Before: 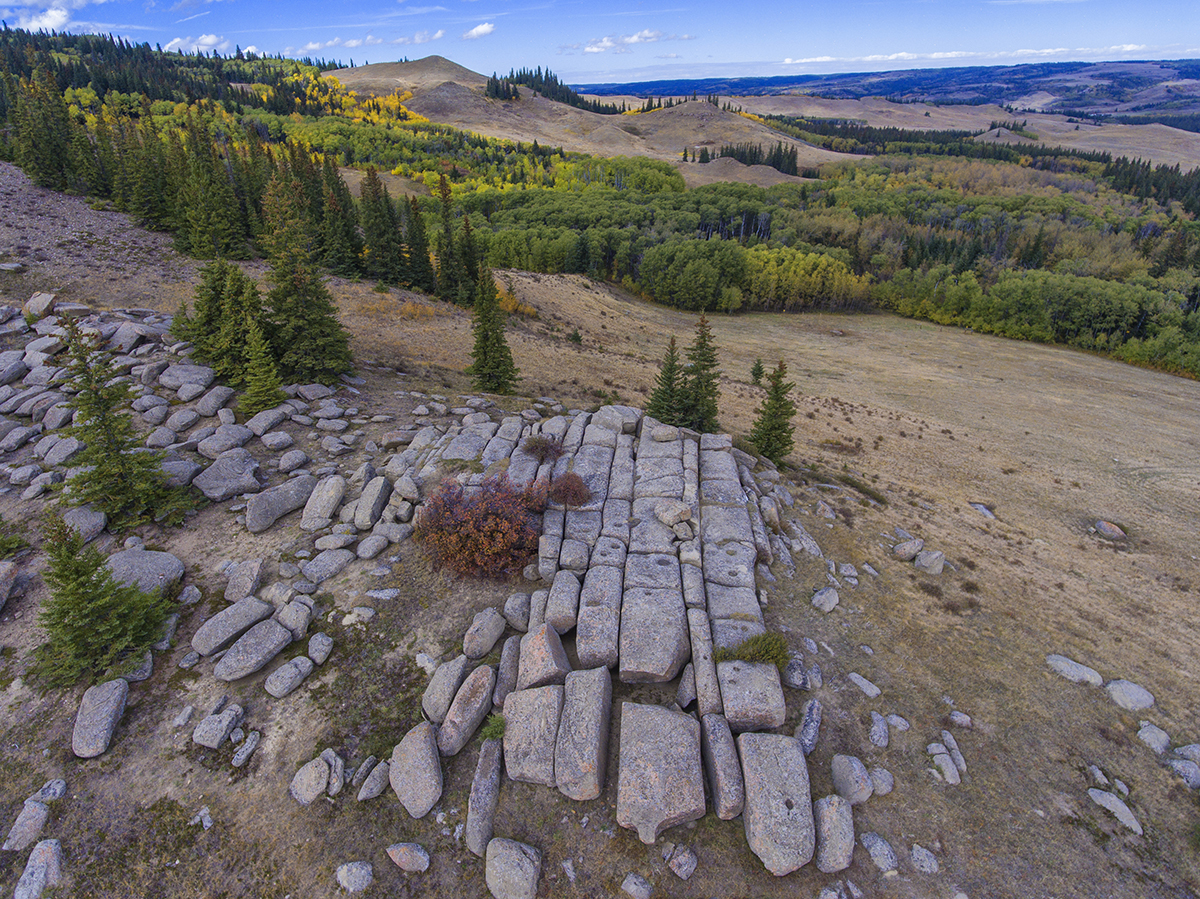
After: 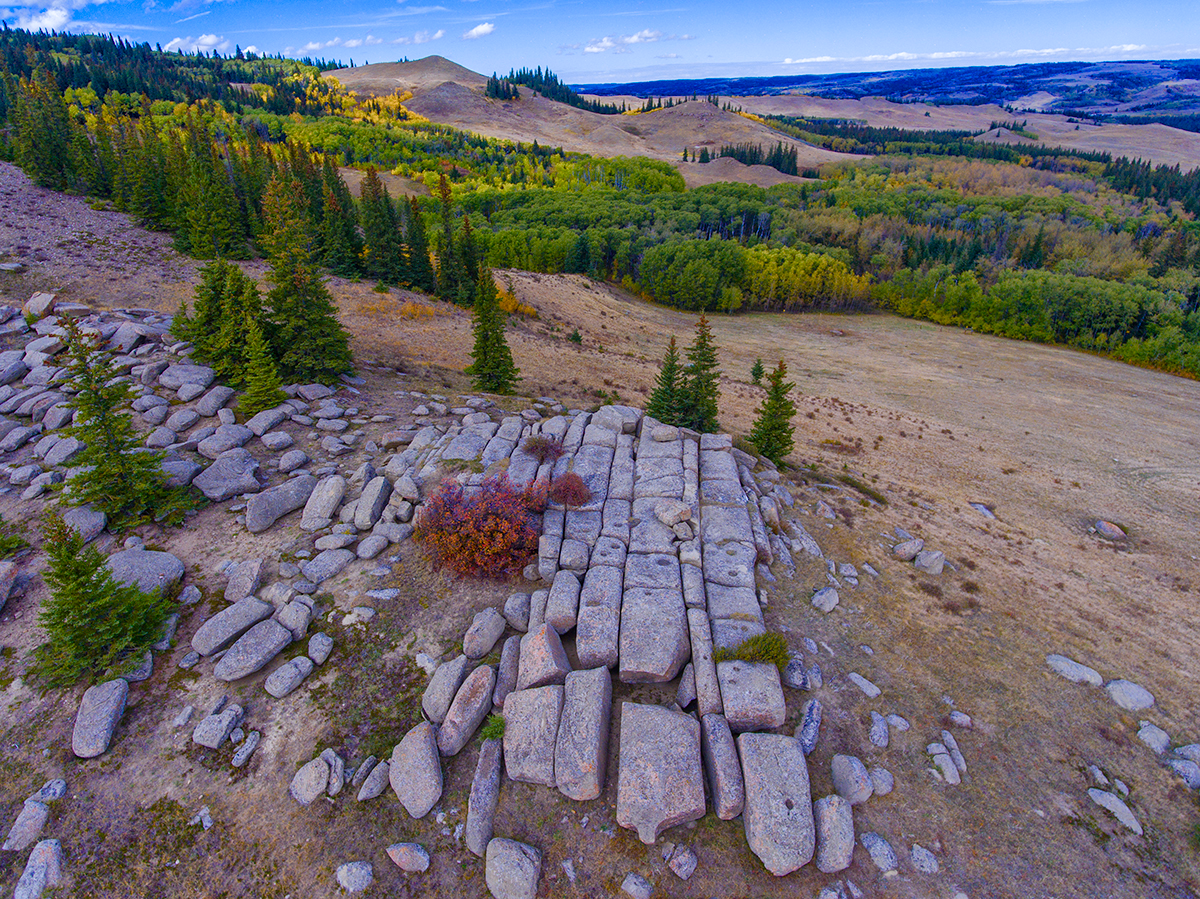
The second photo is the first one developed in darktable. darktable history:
color calibration: illuminant as shot in camera, x 0.358, y 0.373, temperature 4628.91 K
color balance rgb: power › hue 323.8°, perceptual saturation grading › global saturation 24.782%, perceptual saturation grading › highlights -50.866%, perceptual saturation grading › mid-tones 19.4%, perceptual saturation grading › shadows 60.685%
